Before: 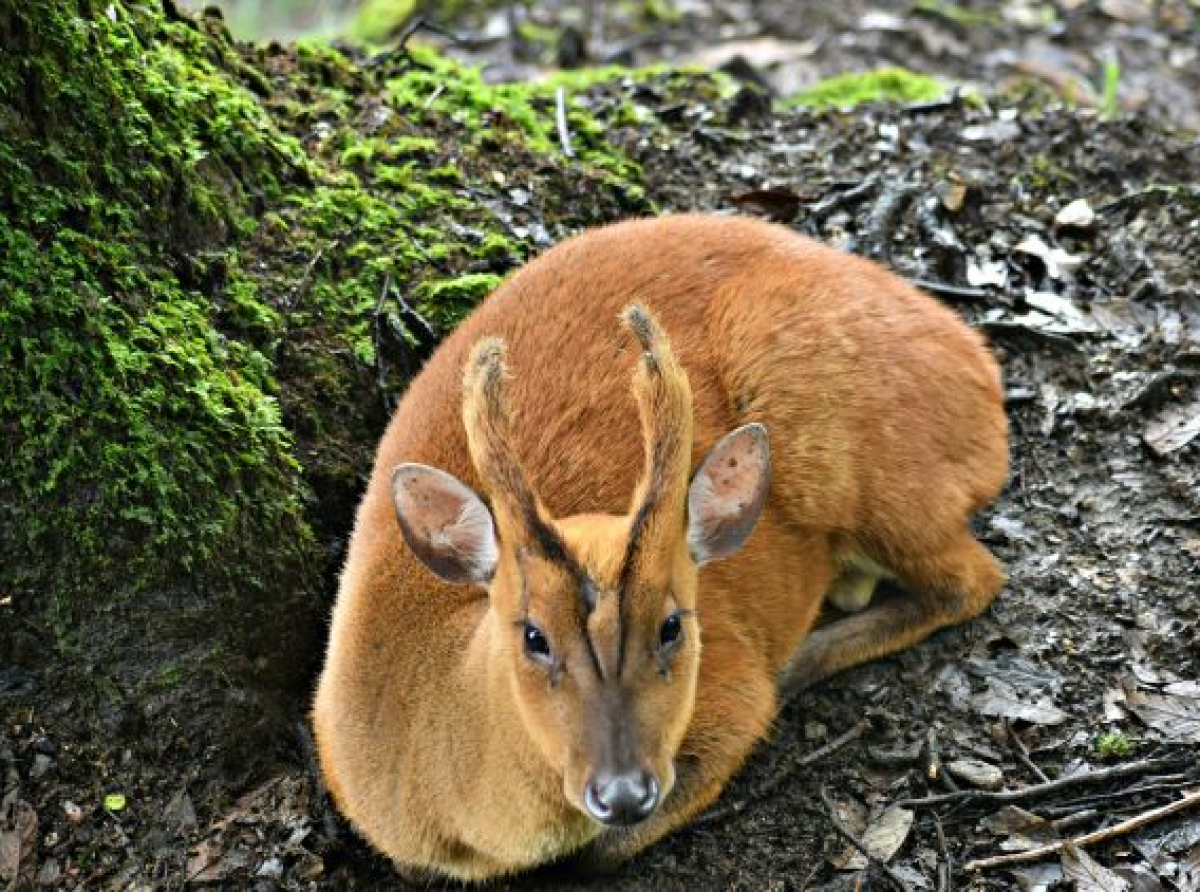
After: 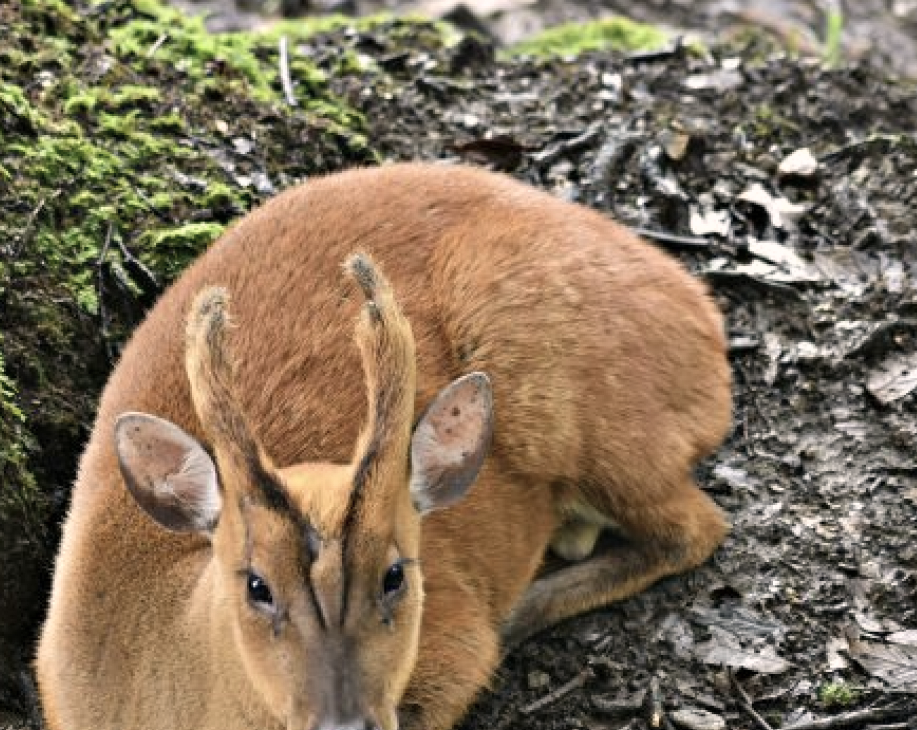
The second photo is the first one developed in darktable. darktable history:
crop: left 23.095%, top 5.827%, bottom 11.854%
color correction: highlights a* 5.59, highlights b* 5.24, saturation 0.68
